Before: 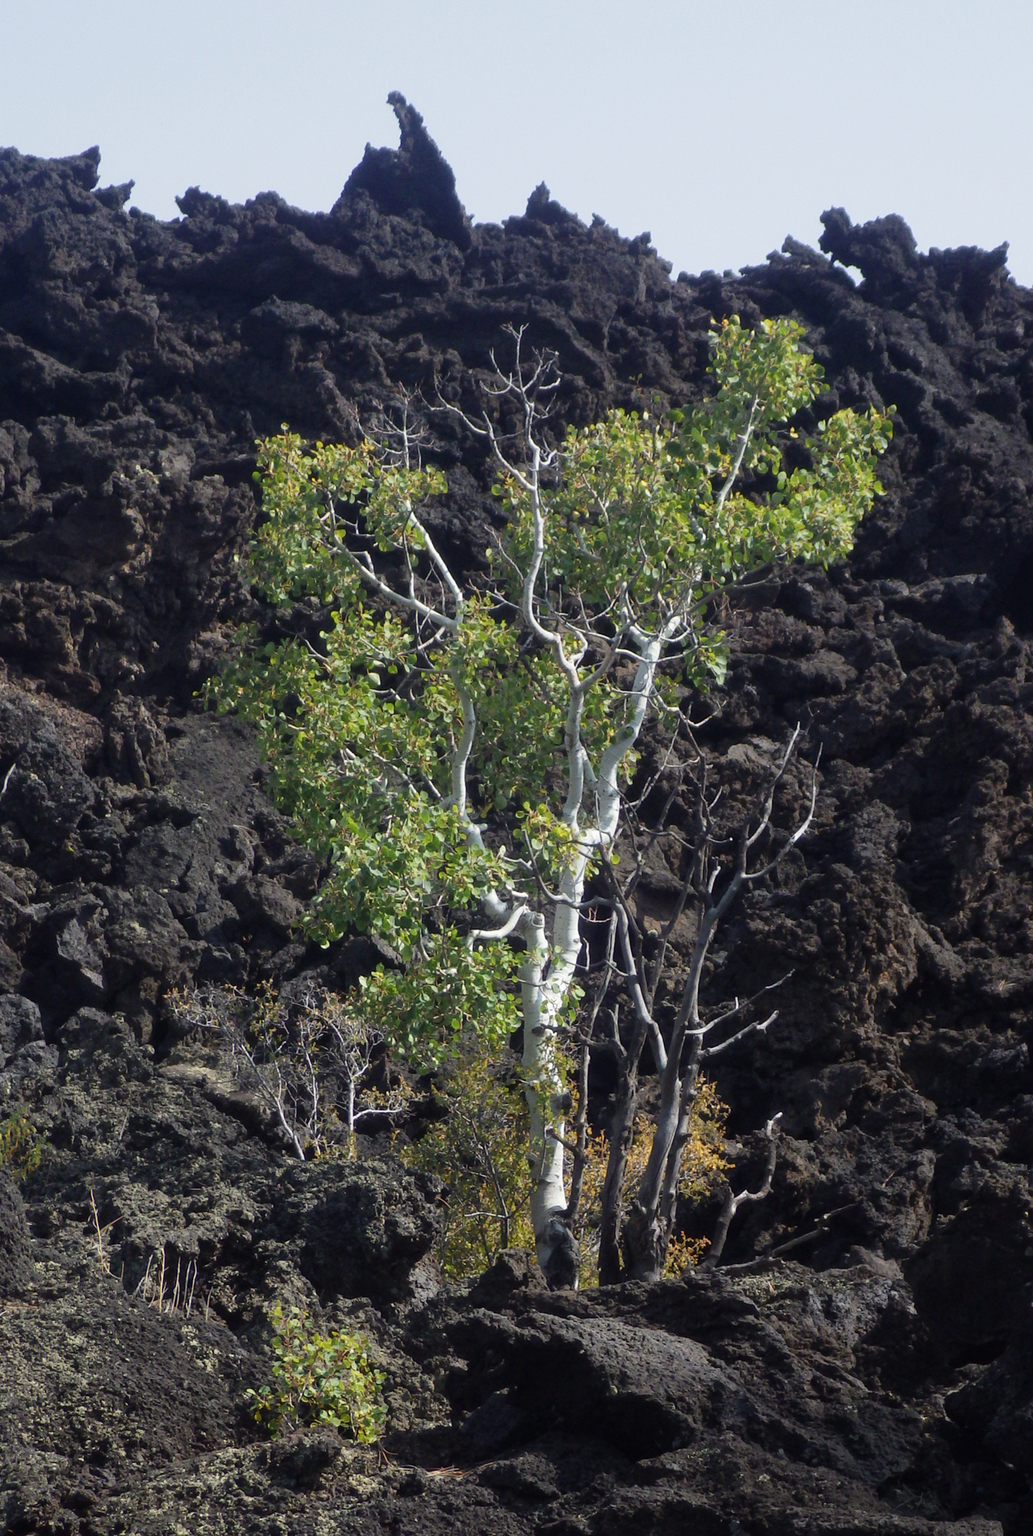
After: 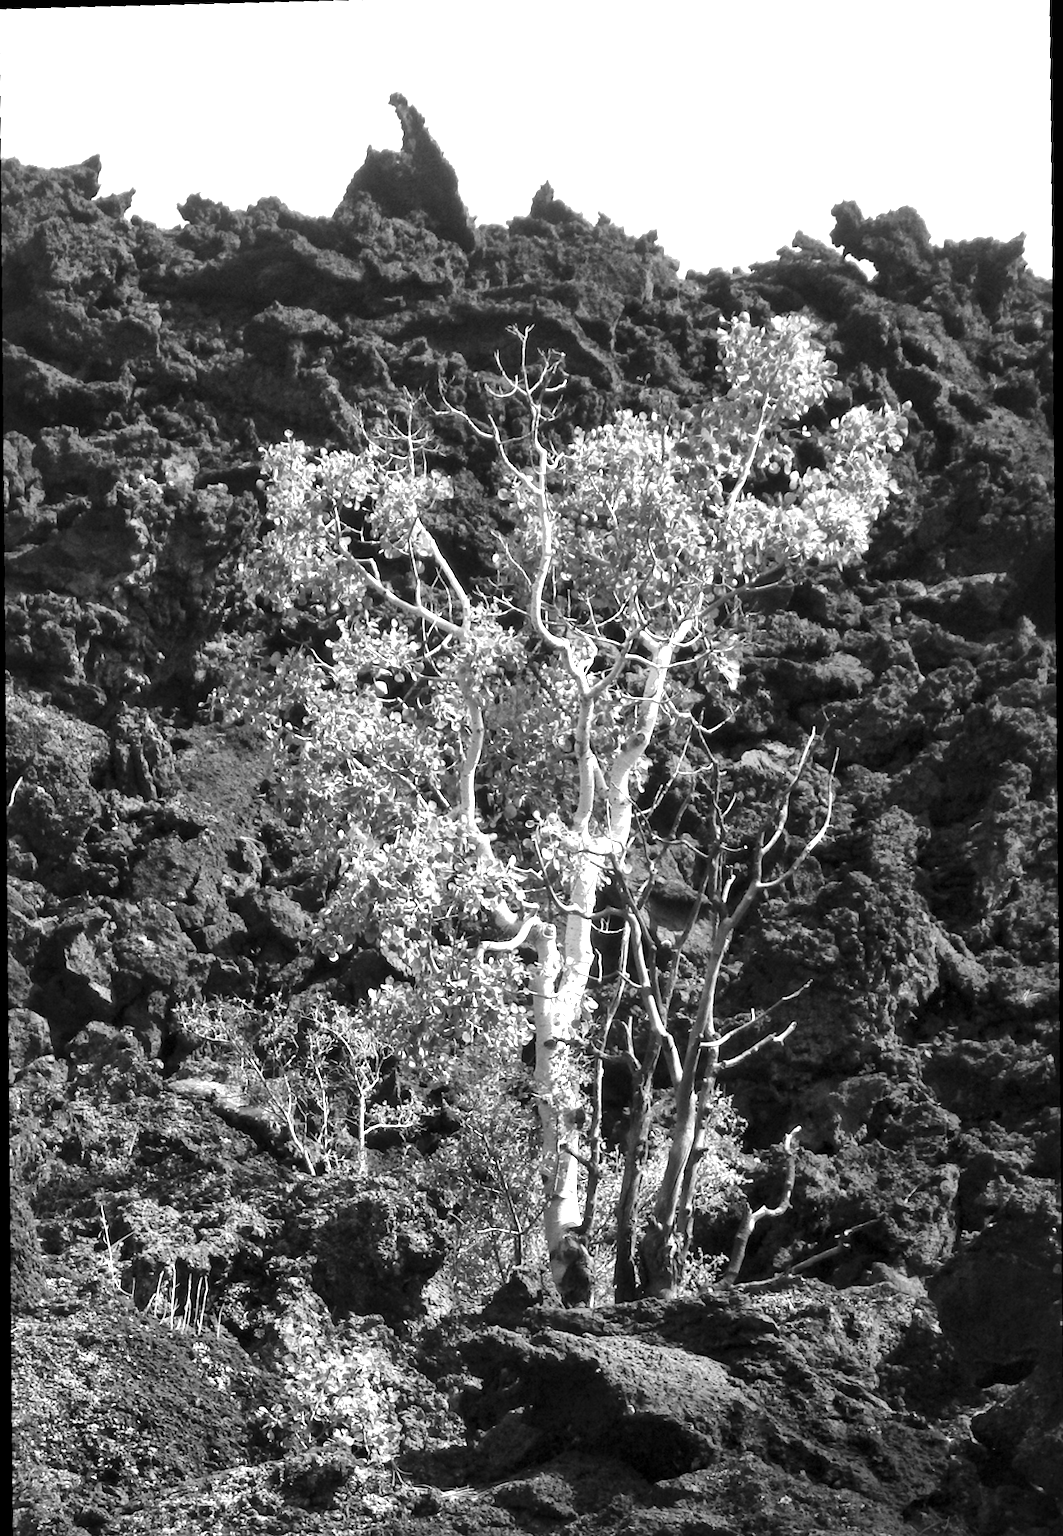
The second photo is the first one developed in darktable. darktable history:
crop and rotate: angle -1.69°
contrast brightness saturation: saturation -1
local contrast: mode bilateral grid, contrast 25, coarseness 47, detail 151%, midtone range 0.2
exposure: black level correction 0, exposure 1.2 EV, compensate highlight preservation false
white balance: red 1.004, blue 1.024
rotate and perspective: rotation -2.22°, lens shift (horizontal) -0.022, automatic cropping off
